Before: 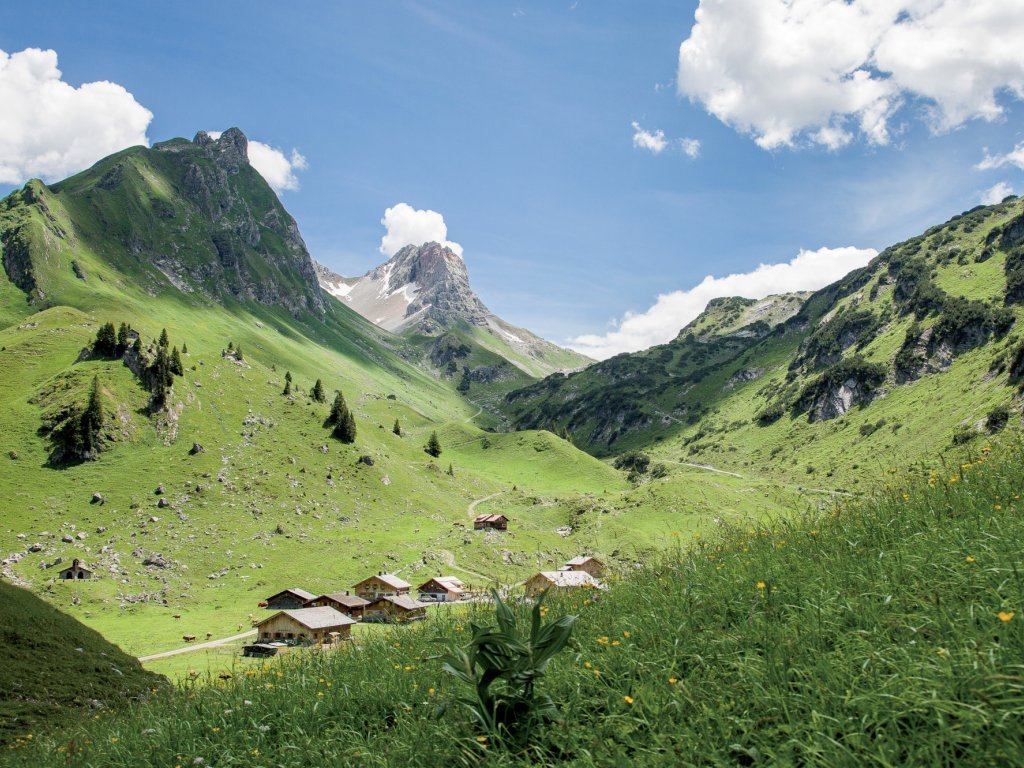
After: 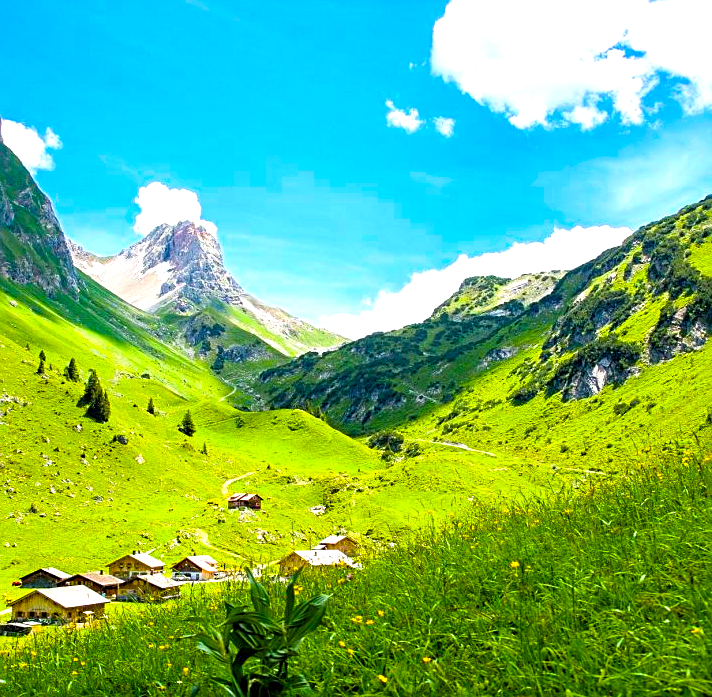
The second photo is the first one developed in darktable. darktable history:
sharpen: on, module defaults
crop and rotate: left 24.034%, top 2.838%, right 6.406%, bottom 6.299%
color balance rgb: linear chroma grading › global chroma 42%, perceptual saturation grading › global saturation 42%, perceptual brilliance grading › global brilliance 25%, global vibrance 33%
